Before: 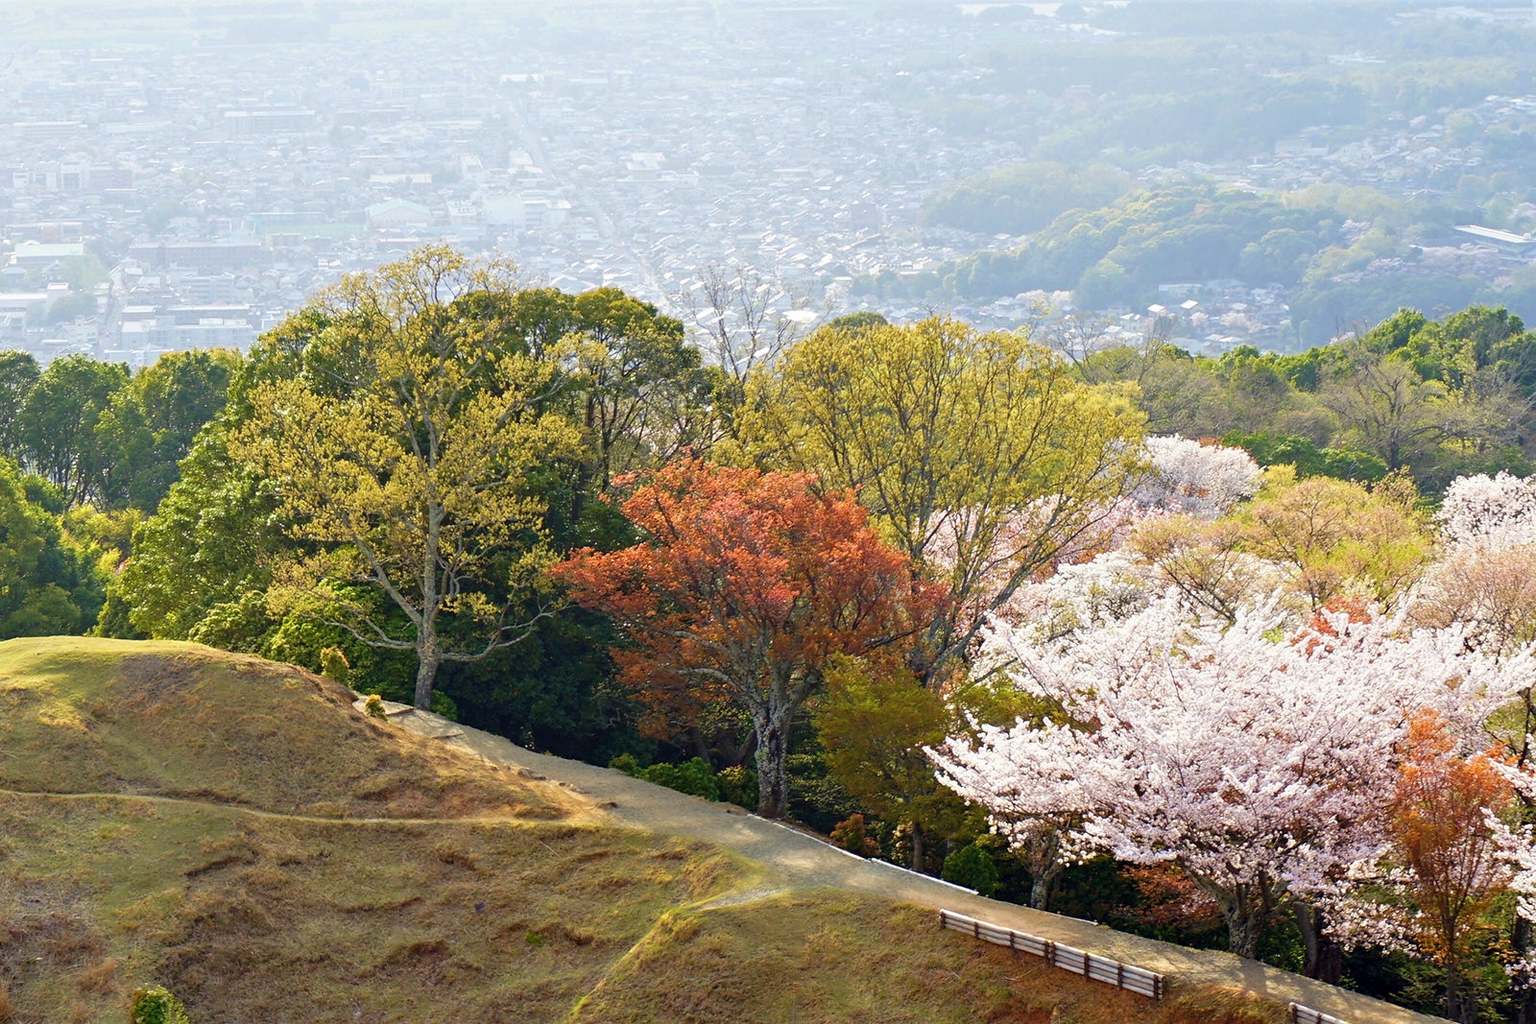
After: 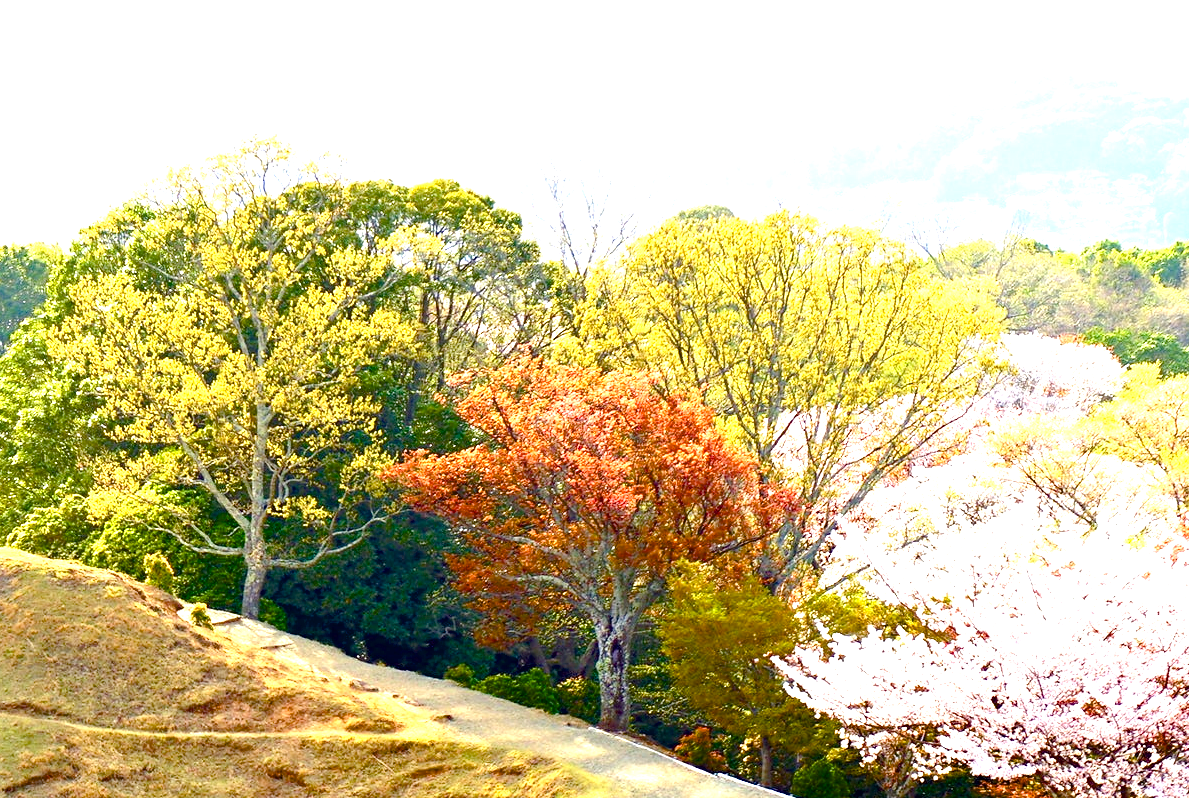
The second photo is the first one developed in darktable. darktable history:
color correction: highlights a* -0.107, highlights b* 0.085
crop and rotate: left 11.892%, top 11.399%, right 13.745%, bottom 13.731%
color balance rgb: linear chroma grading › global chroma 9.985%, perceptual saturation grading › global saturation 19.46%, perceptual saturation grading › highlights -25.351%, perceptual saturation grading › shadows 50.201%, global vibrance 16.349%, saturation formula JzAzBz (2021)
exposure: black level correction 0, exposure 1.507 EV, compensate highlight preservation false
